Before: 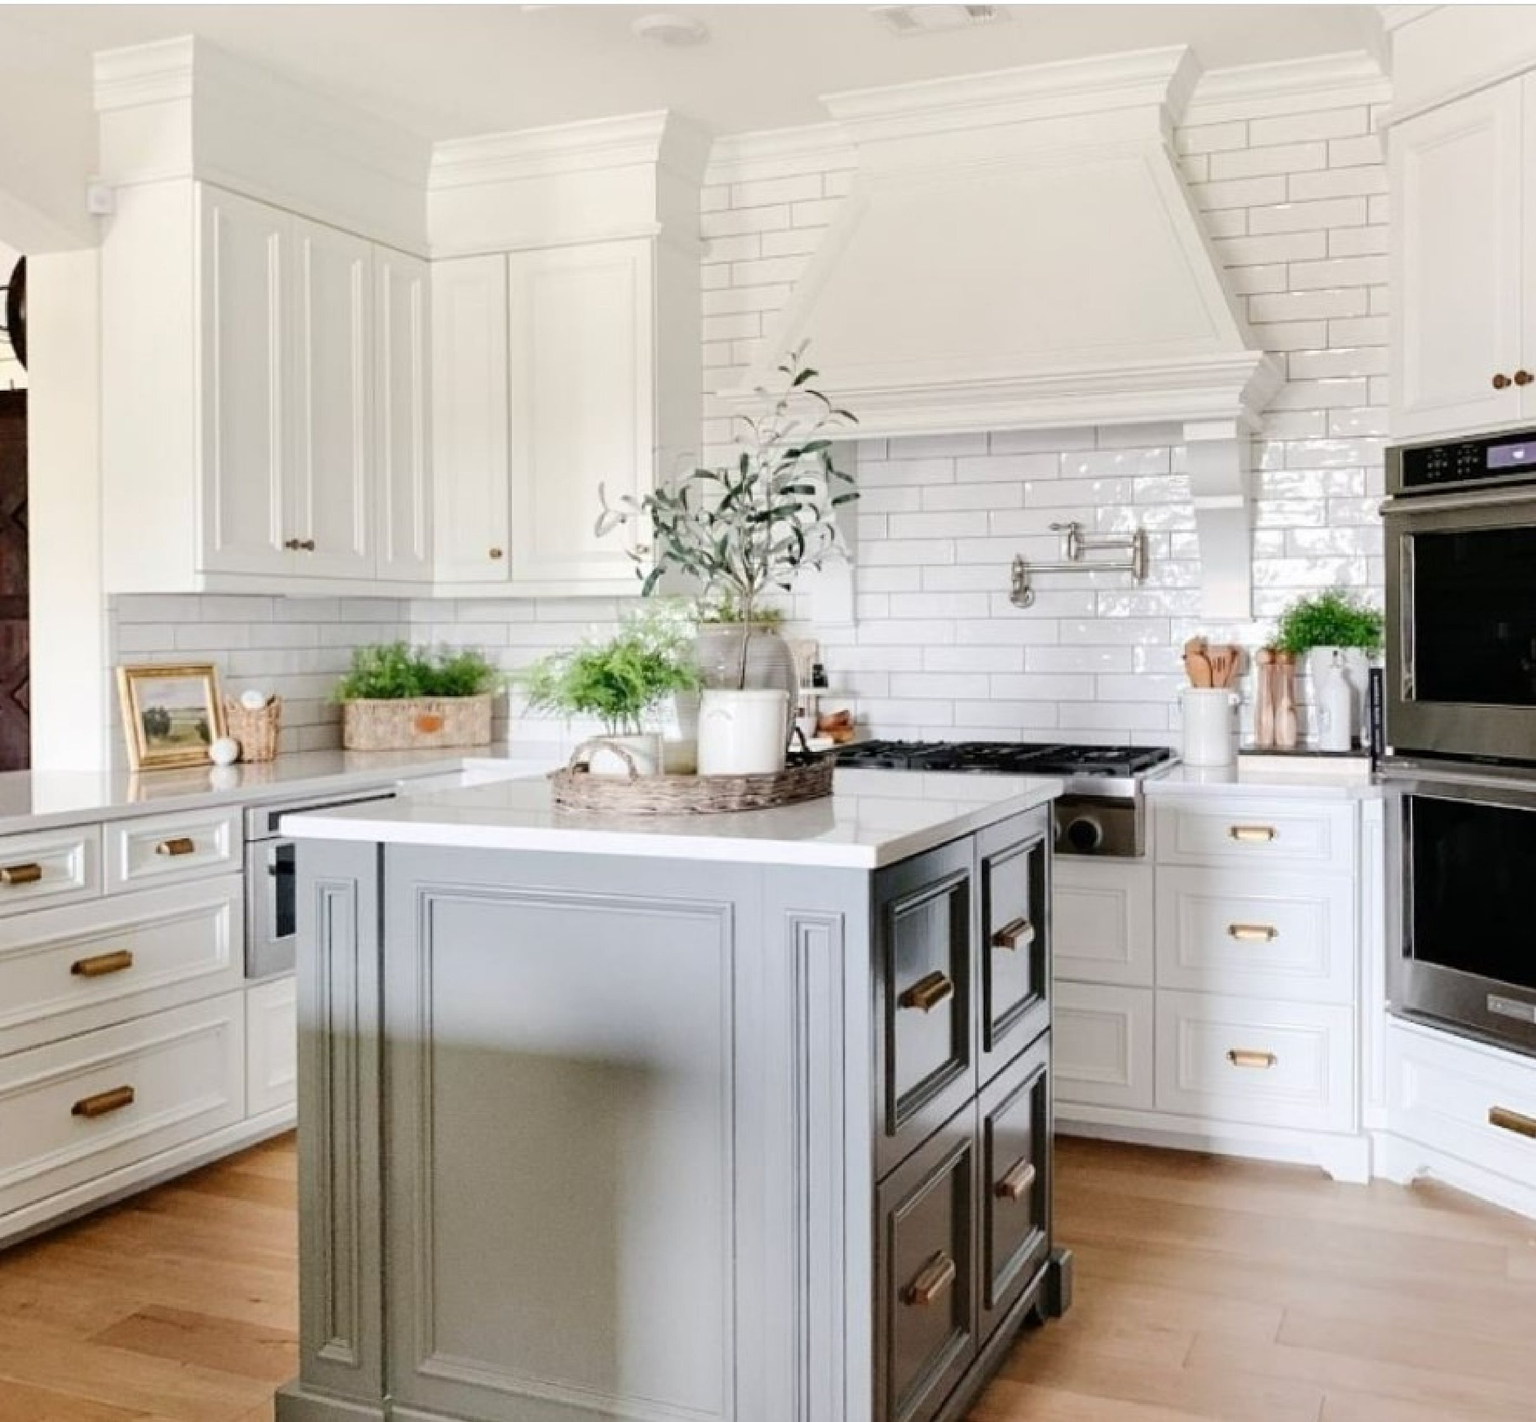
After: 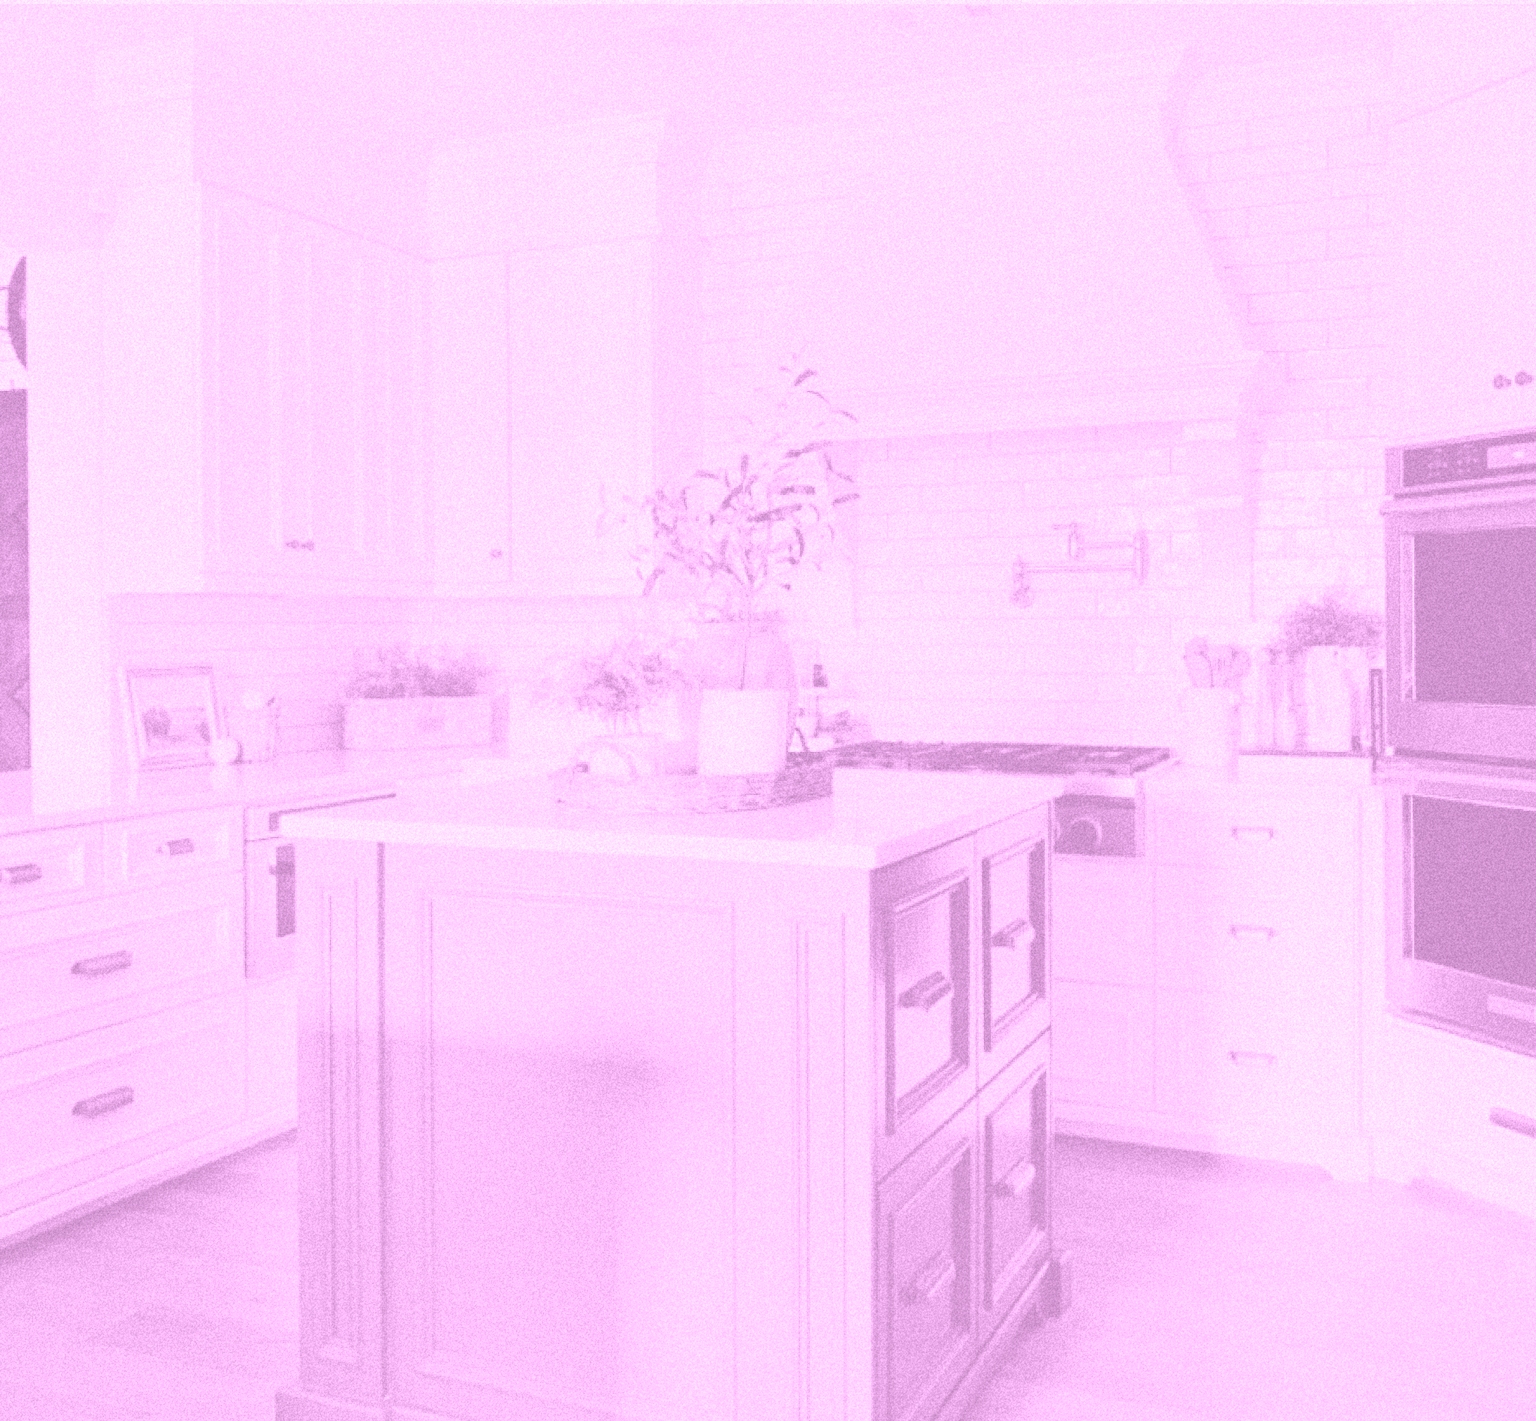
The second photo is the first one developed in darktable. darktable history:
colorize: hue 331.2°, saturation 75%, source mix 30.28%, lightness 70.52%, version 1
grain: strength 35%, mid-tones bias 0%
